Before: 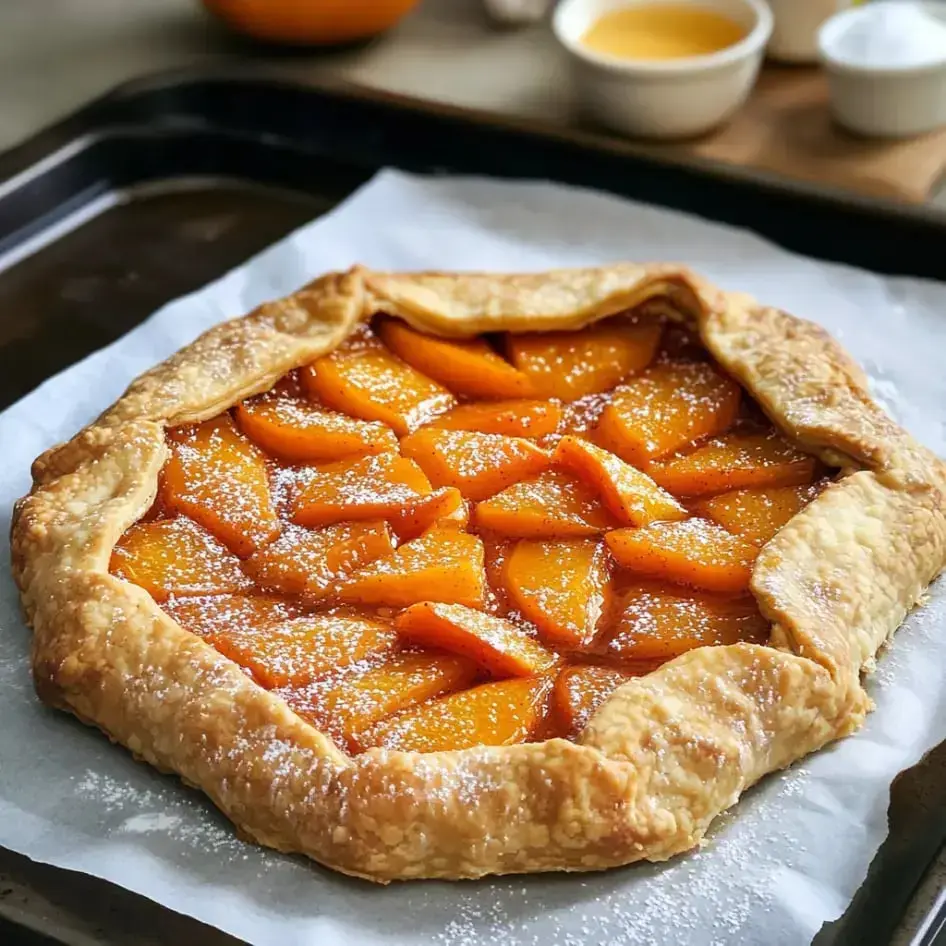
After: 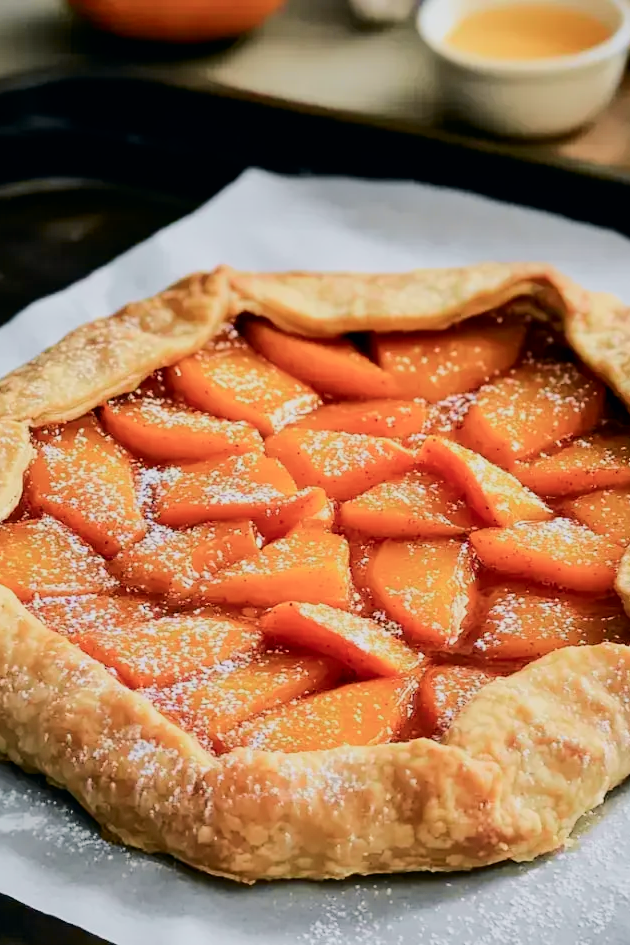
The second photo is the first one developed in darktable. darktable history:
filmic rgb: black relative exposure -7.65 EV, white relative exposure 4.56 EV, hardness 3.61
crop and rotate: left 14.292%, right 19.041%
color balance rgb: shadows lift › chroma 1.41%, shadows lift › hue 260°, power › chroma 0.5%, power › hue 260°, highlights gain › chroma 1%, highlights gain › hue 27°, saturation formula JzAzBz (2021)
tone curve: curves: ch0 [(0, 0) (0.035, 0.017) (0.131, 0.108) (0.279, 0.279) (0.476, 0.554) (0.617, 0.693) (0.704, 0.77) (0.801, 0.854) (0.895, 0.927) (1, 0.976)]; ch1 [(0, 0) (0.318, 0.278) (0.444, 0.427) (0.493, 0.488) (0.504, 0.497) (0.537, 0.538) (0.594, 0.616) (0.746, 0.764) (1, 1)]; ch2 [(0, 0) (0.316, 0.292) (0.381, 0.37) (0.423, 0.448) (0.476, 0.482) (0.502, 0.495) (0.529, 0.547) (0.583, 0.608) (0.639, 0.657) (0.7, 0.7) (0.861, 0.808) (1, 0.951)], color space Lab, independent channels, preserve colors none
